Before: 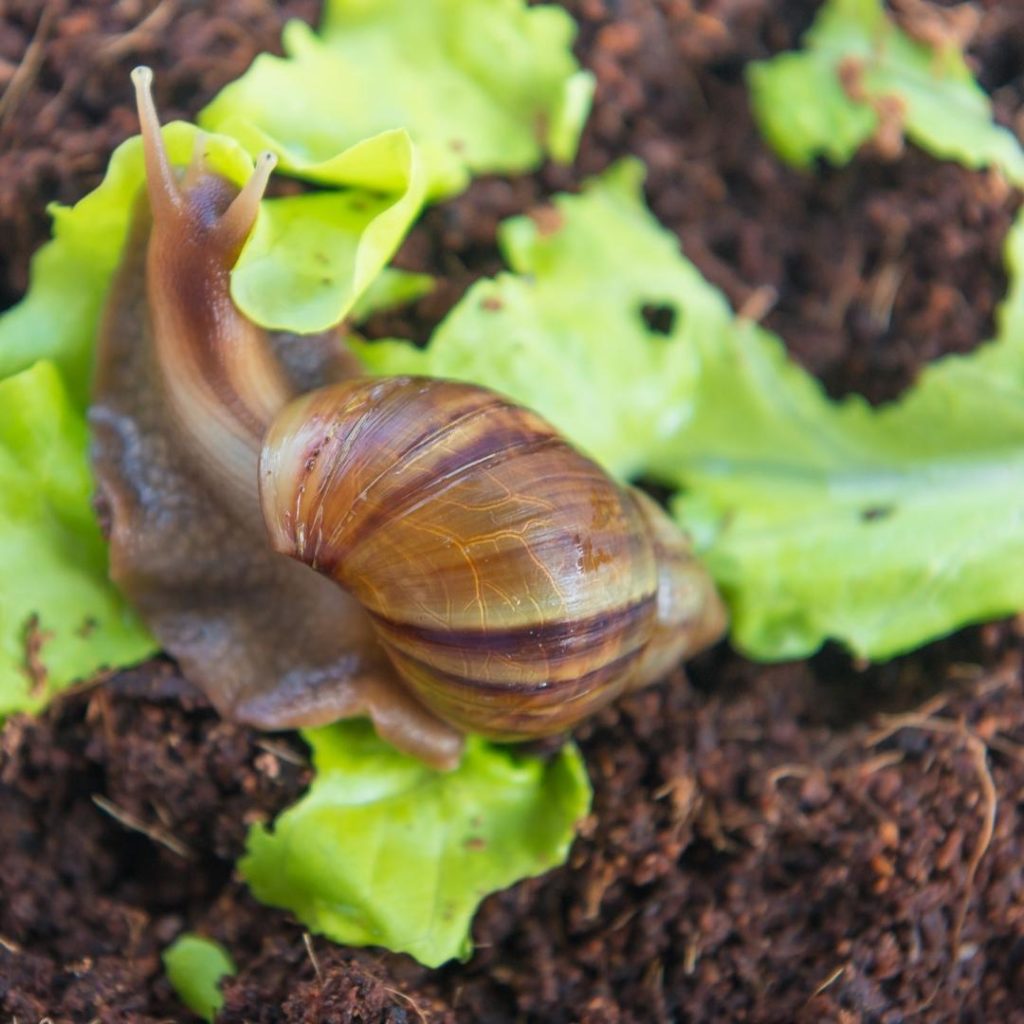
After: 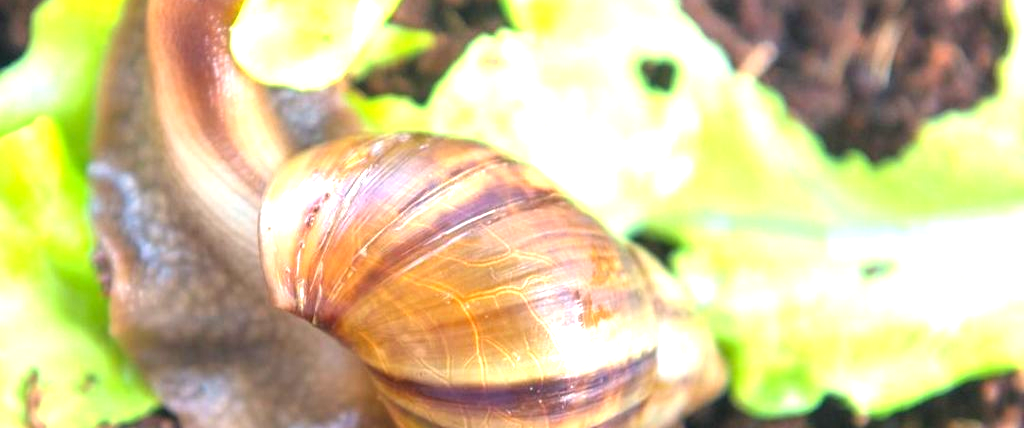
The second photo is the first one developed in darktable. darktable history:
crop and rotate: top 23.84%, bottom 34.294%
levels: levels [0, 0.48, 0.961]
exposure: black level correction 0, exposure 1.388 EV, compensate exposure bias true, compensate highlight preservation false
